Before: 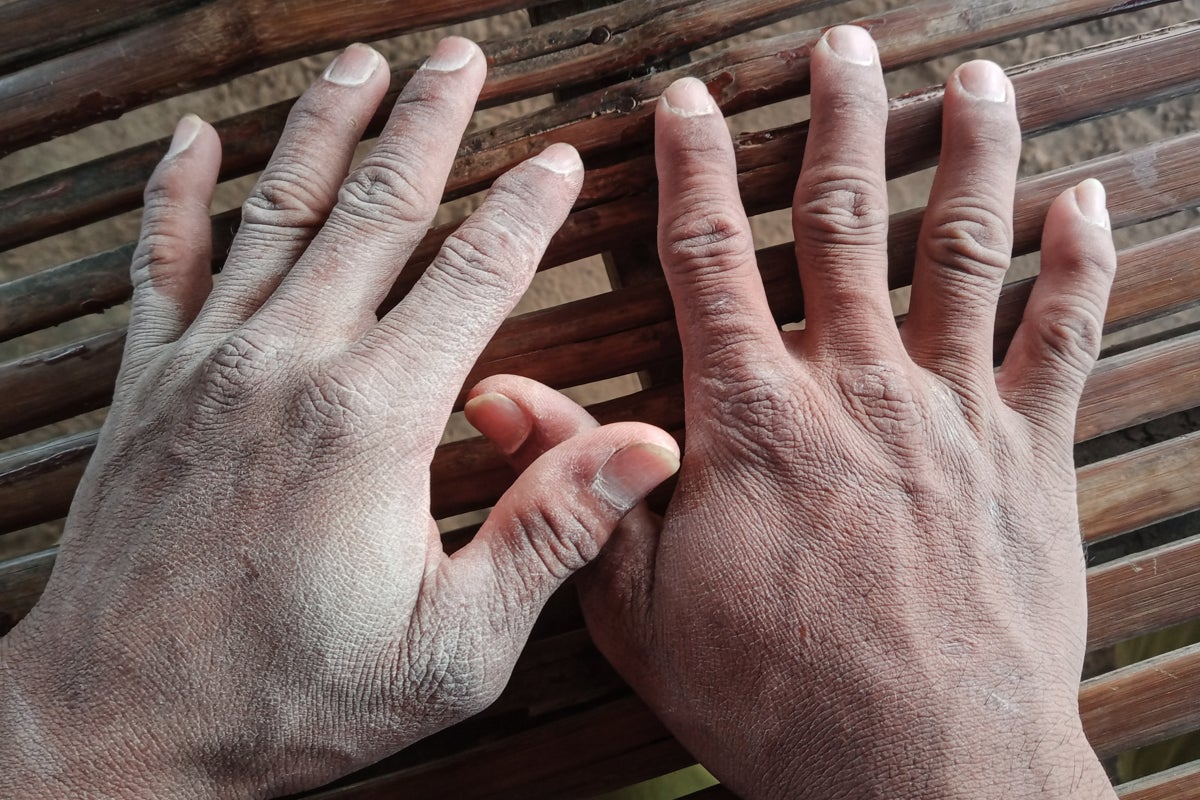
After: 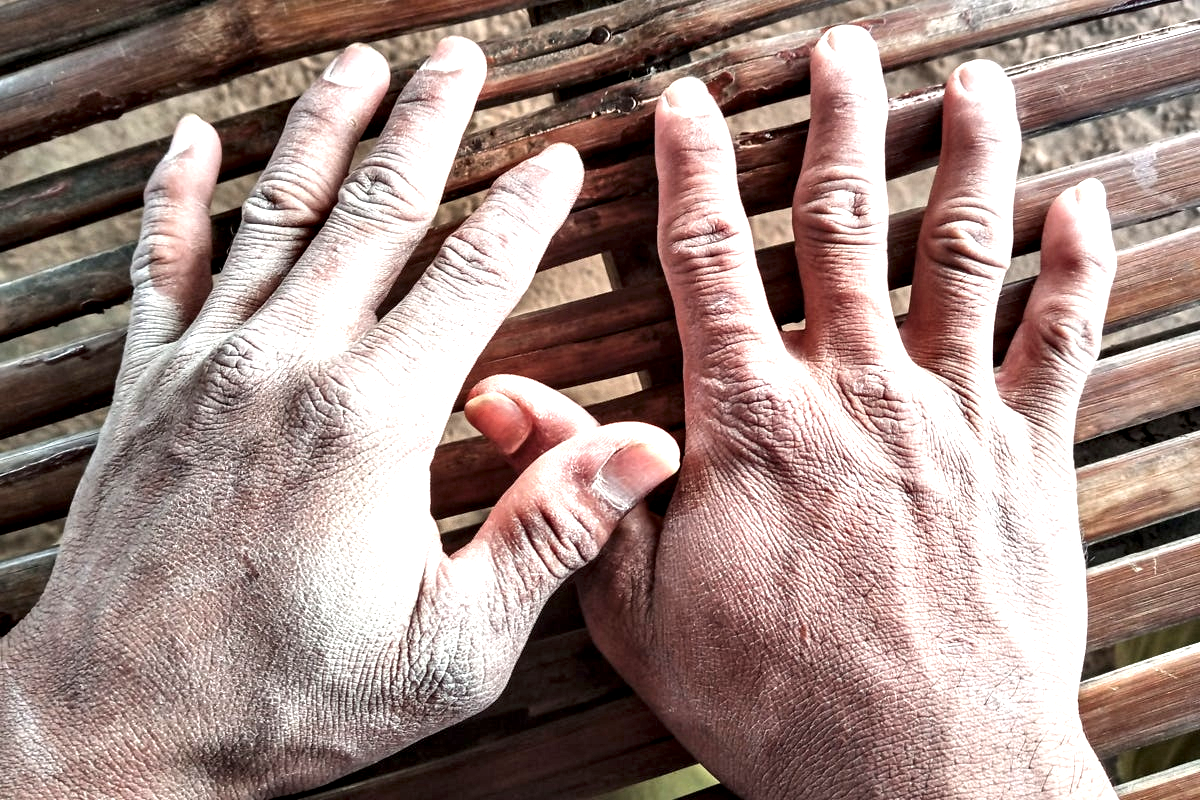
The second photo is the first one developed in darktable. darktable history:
color correction: highlights a* -0.185, highlights b* -0.087
contrast equalizer: octaves 7, y [[0.601, 0.6, 0.598, 0.598, 0.6, 0.601], [0.5 ×6], [0.5 ×6], [0 ×6], [0 ×6]]
shadows and highlights: shadows 31.96, highlights -31.44, soften with gaussian
exposure: black level correction 0, exposure 1.127 EV, compensate highlight preservation false
